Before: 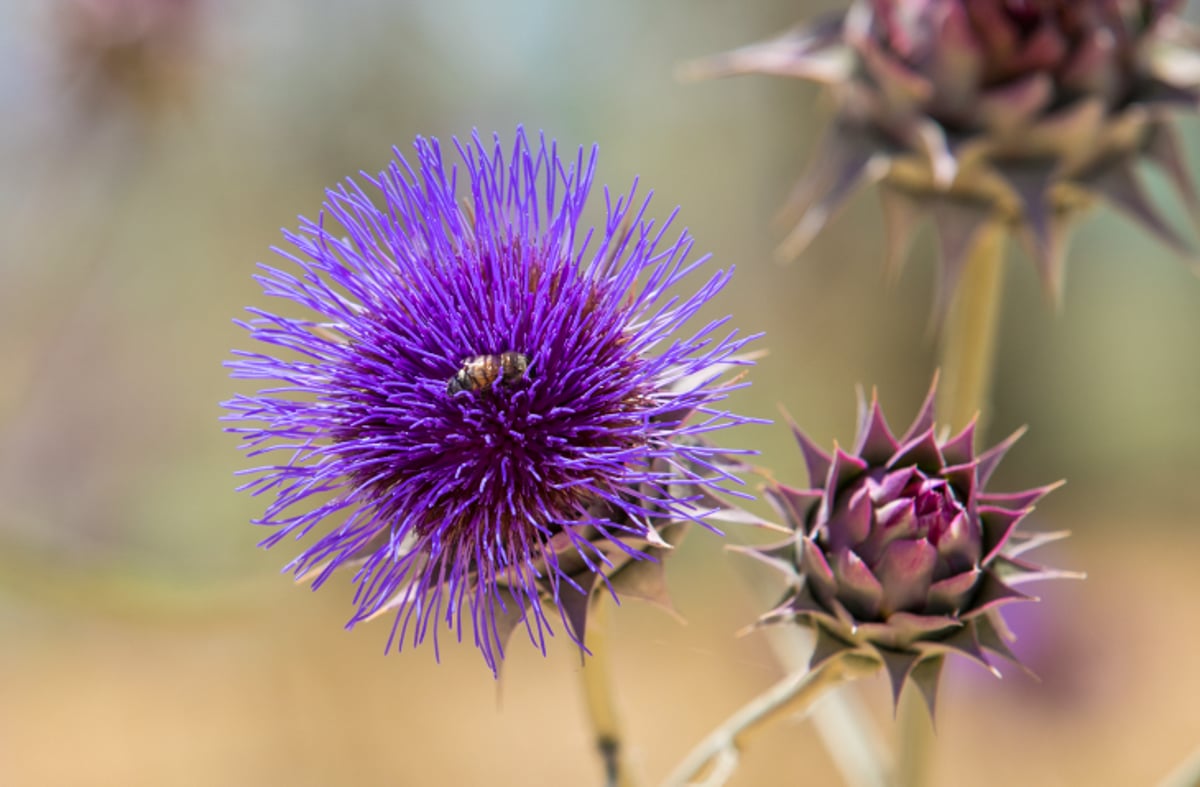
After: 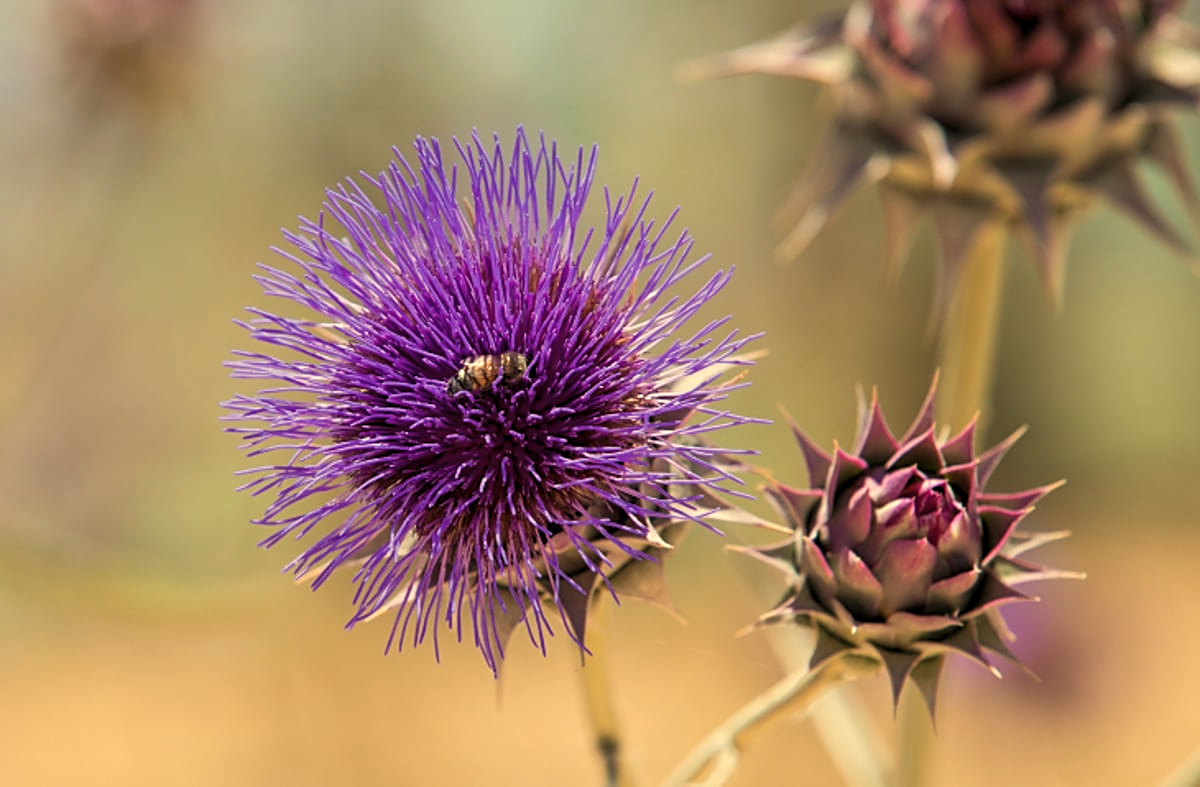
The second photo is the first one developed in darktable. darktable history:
sharpen: on, module defaults
levels: levels [0.026, 0.507, 0.987]
contrast brightness saturation: saturation -0.05
white balance: red 1.08, blue 0.791
